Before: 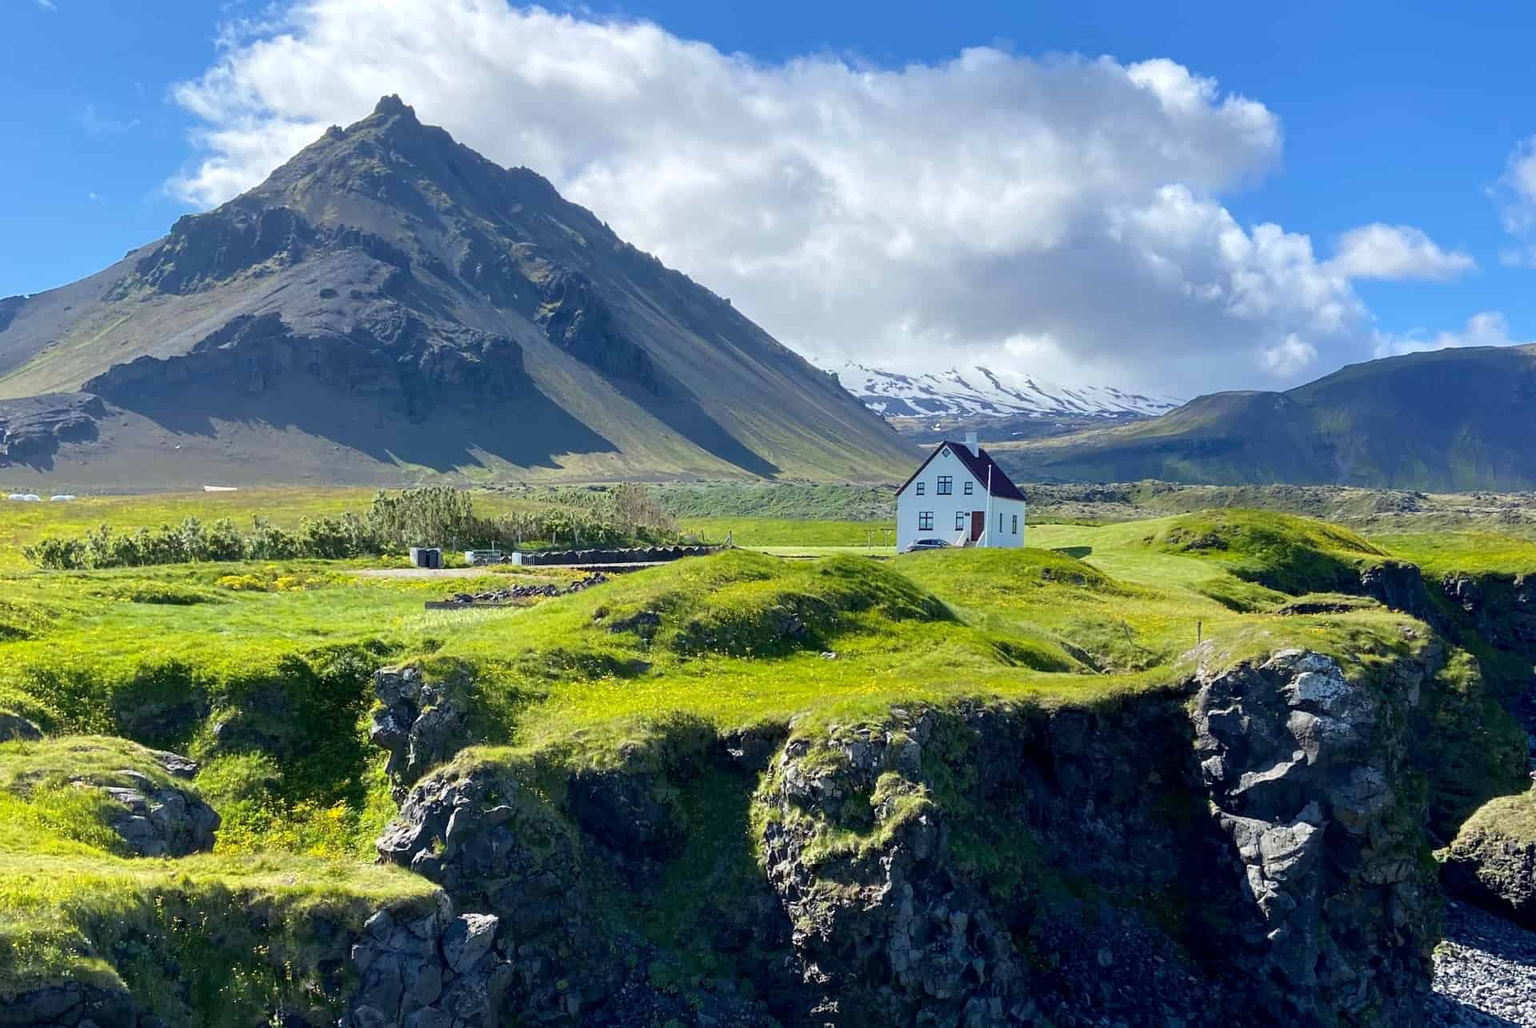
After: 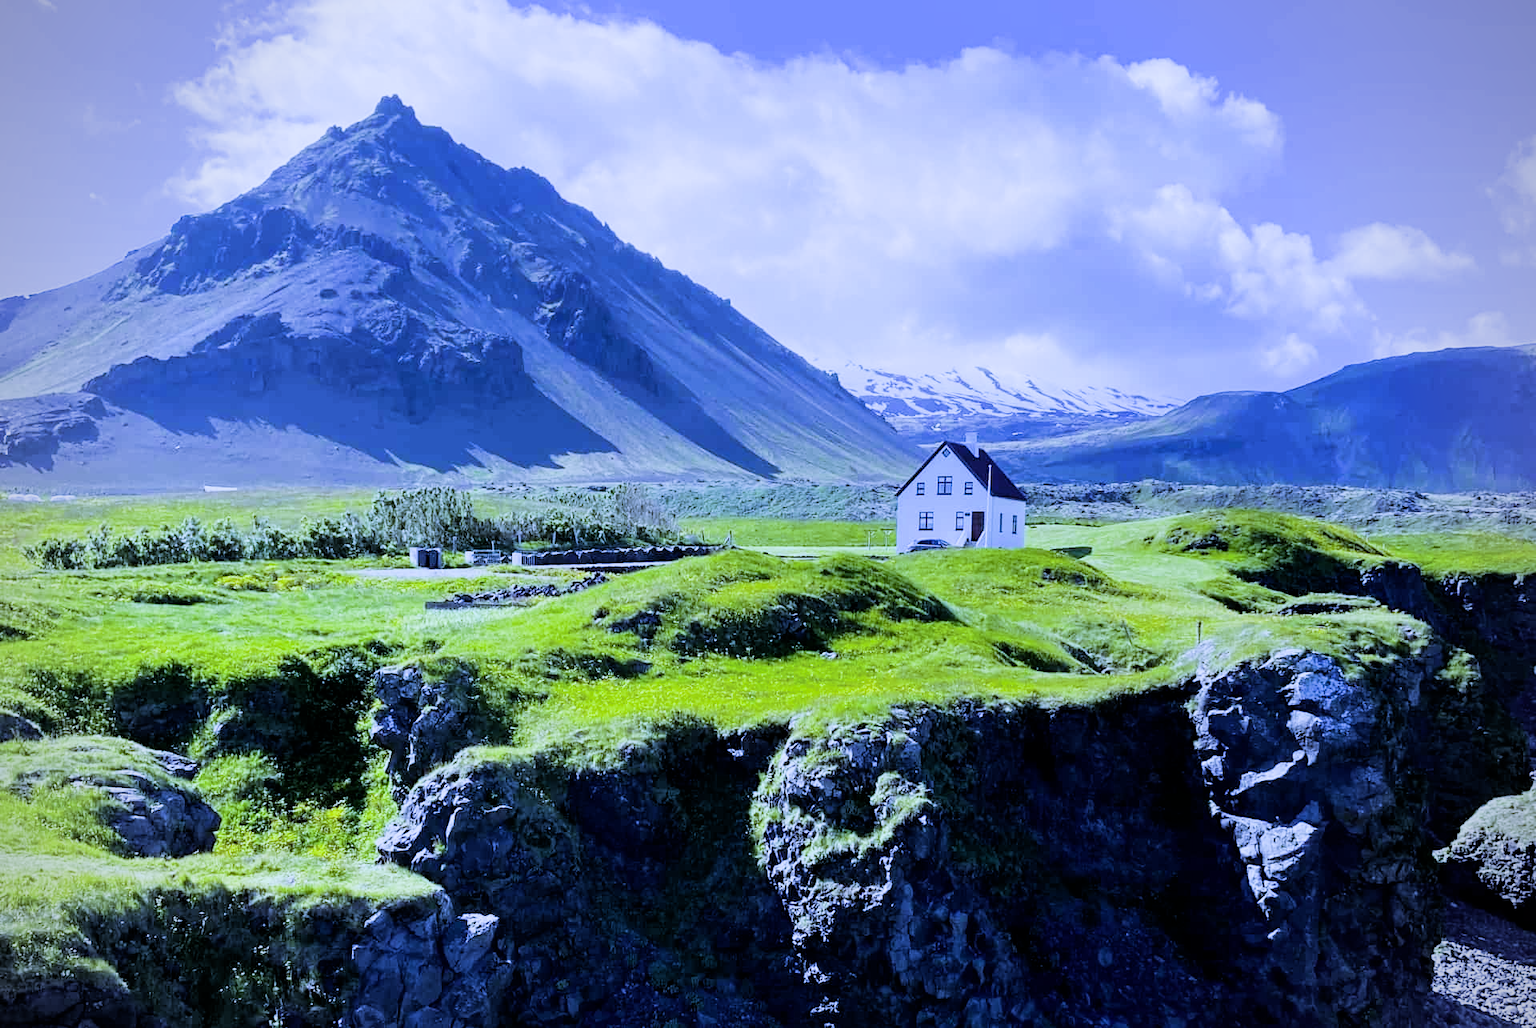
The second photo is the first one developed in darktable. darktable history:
white balance: red 0.766, blue 1.537
filmic rgb: black relative exposure -5 EV, hardness 2.88, contrast 1.4, highlights saturation mix -30%
vignetting: fall-off radius 60.92%
exposure: exposure 0.375 EV, compensate highlight preservation false
